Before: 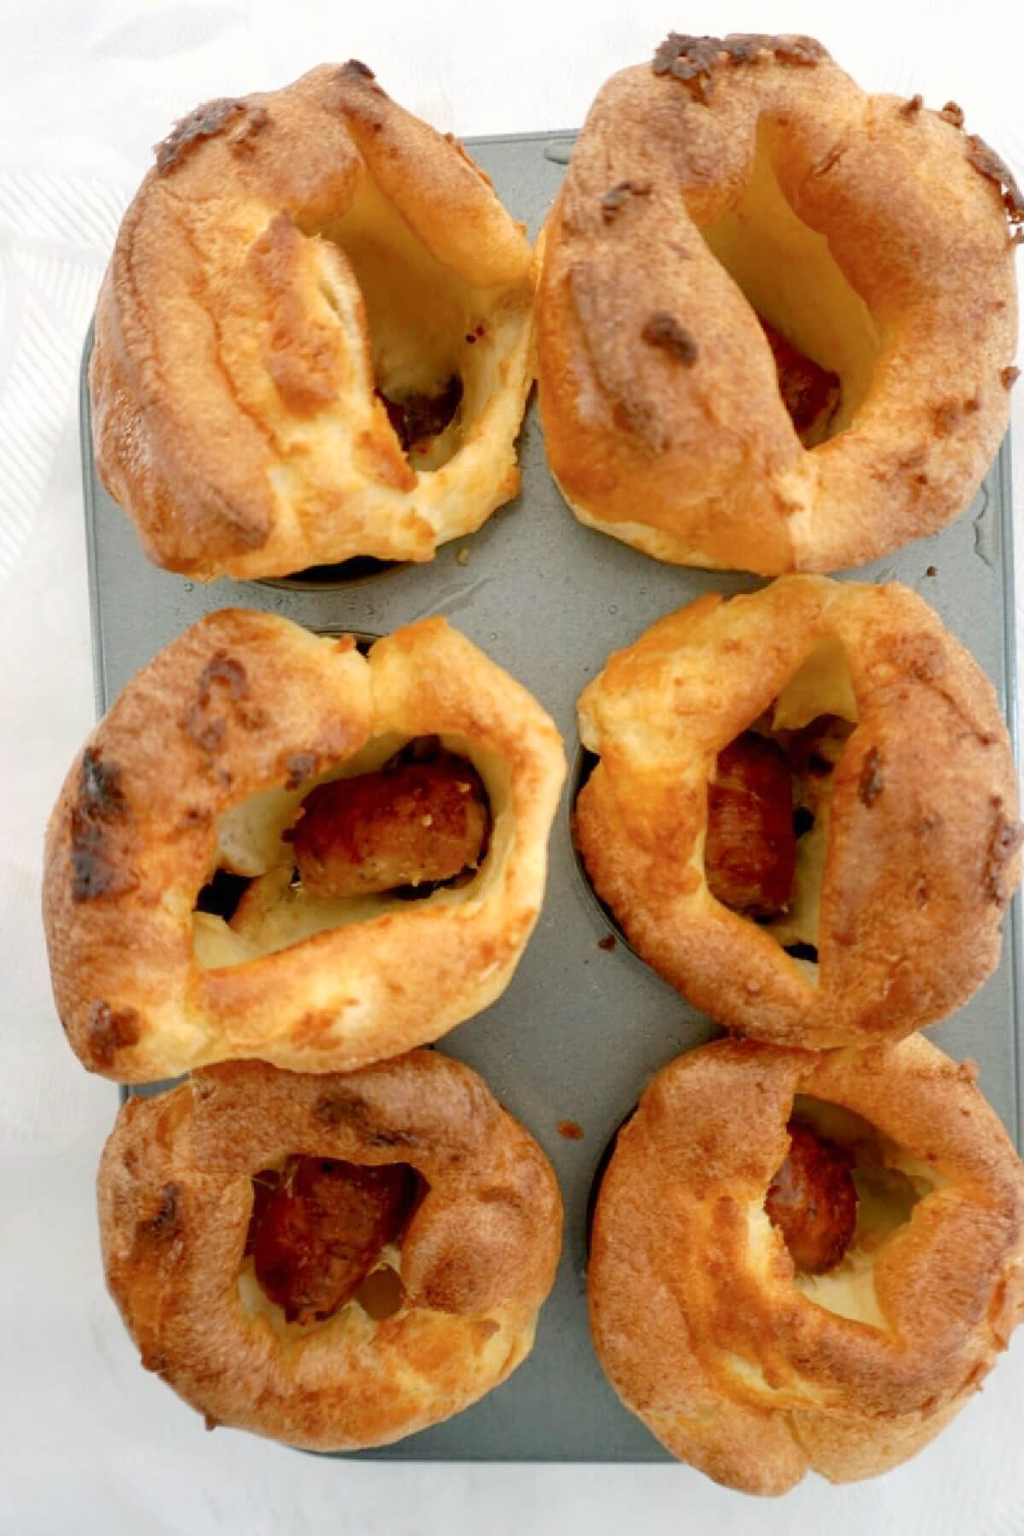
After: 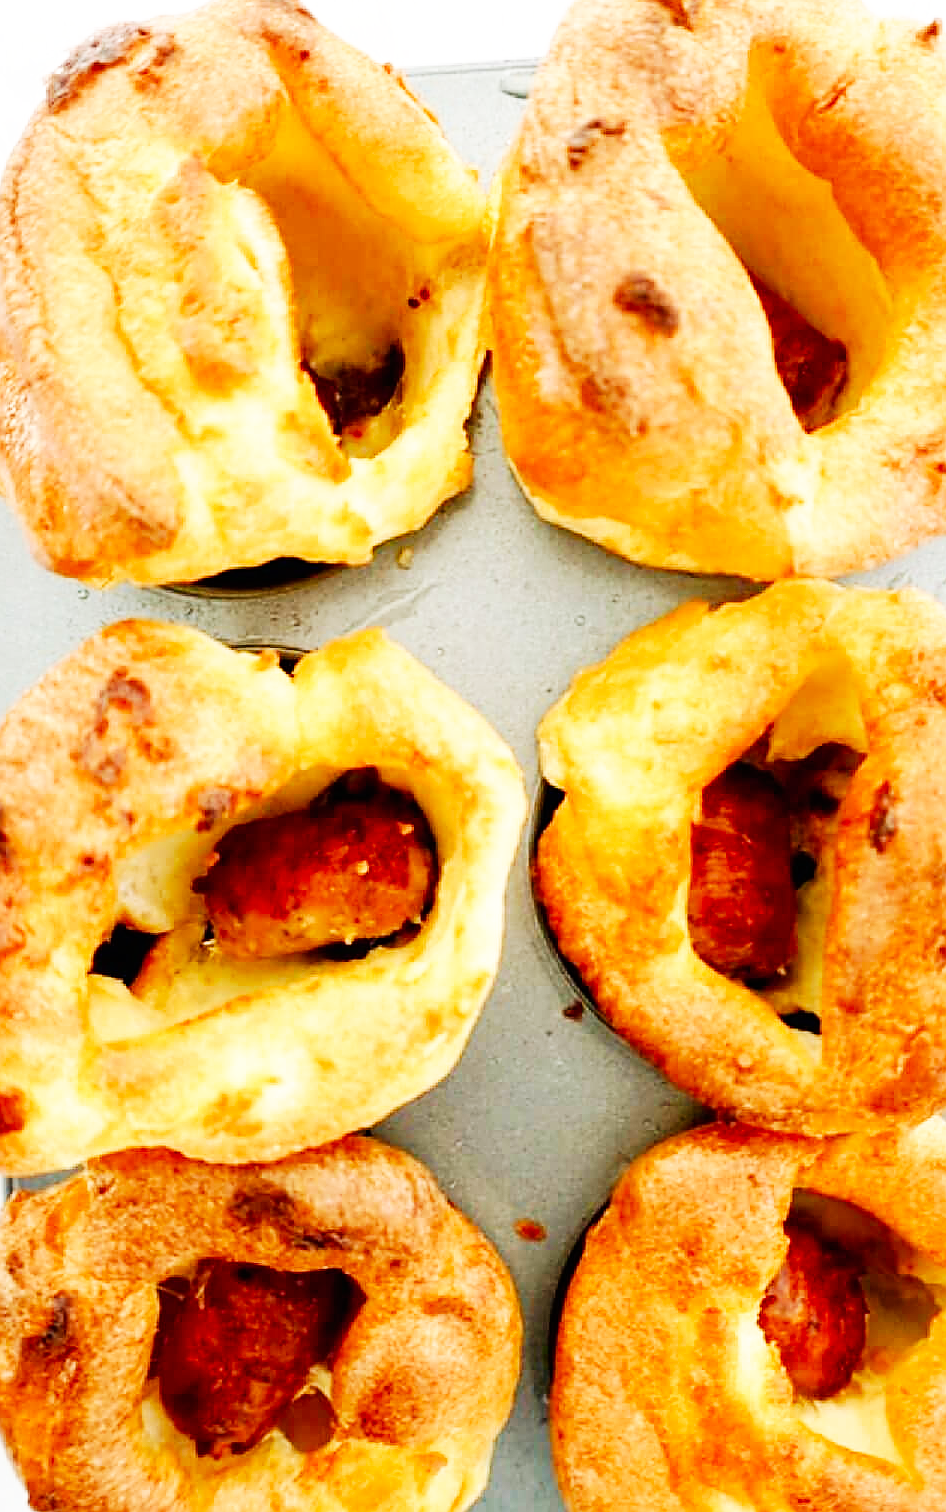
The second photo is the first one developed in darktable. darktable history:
crop: left 11.56%, top 5.237%, right 9.555%, bottom 10.738%
sharpen: amount 0.539
base curve: curves: ch0 [(0, 0) (0.007, 0.004) (0.027, 0.03) (0.046, 0.07) (0.207, 0.54) (0.442, 0.872) (0.673, 0.972) (1, 1)], preserve colors none
